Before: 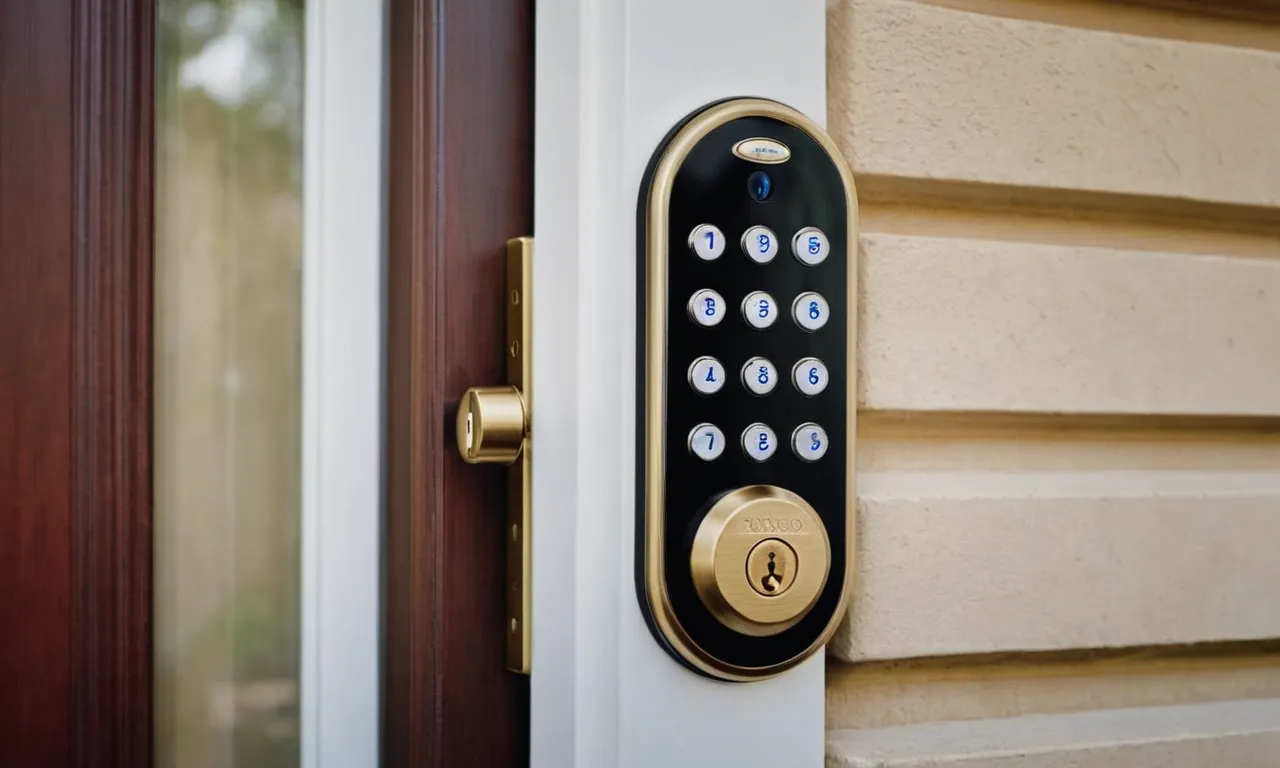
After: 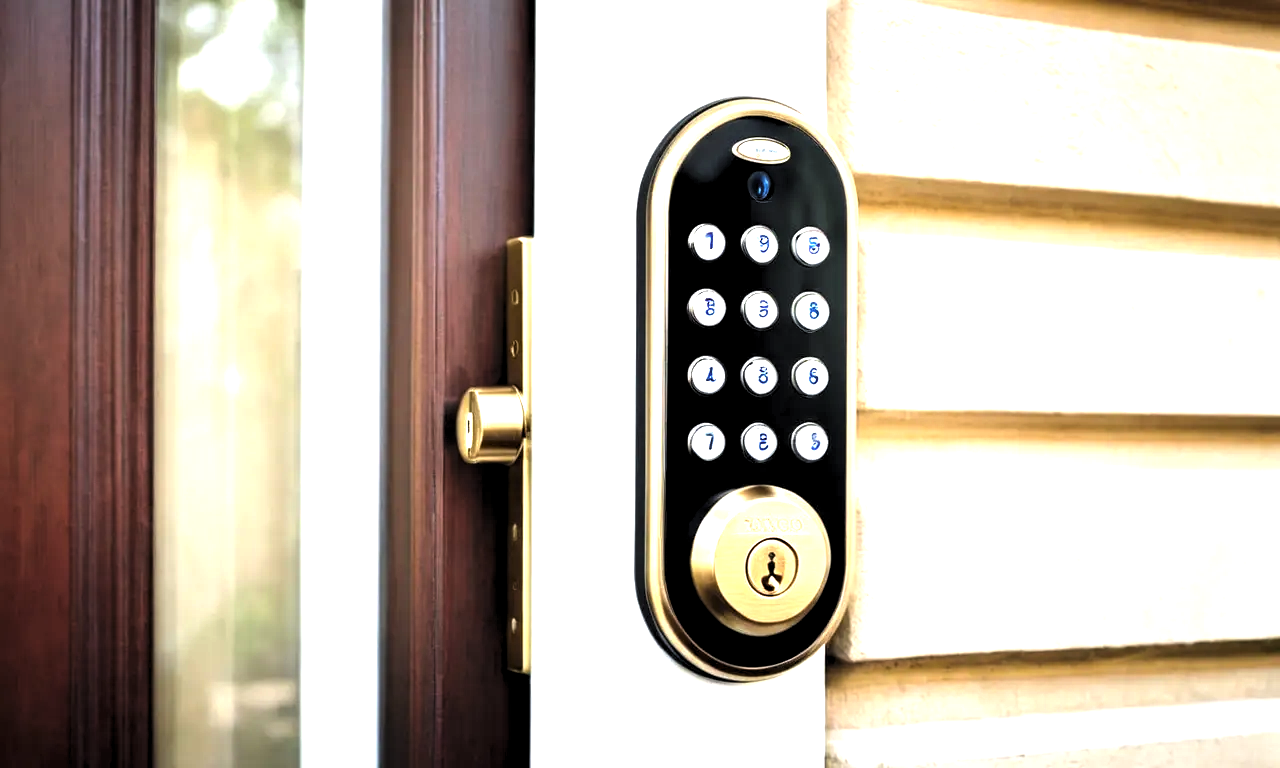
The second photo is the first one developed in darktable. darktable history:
levels: levels [0.116, 0.574, 1]
exposure: black level correction 0.001, exposure 1.713 EV, compensate highlight preservation false
